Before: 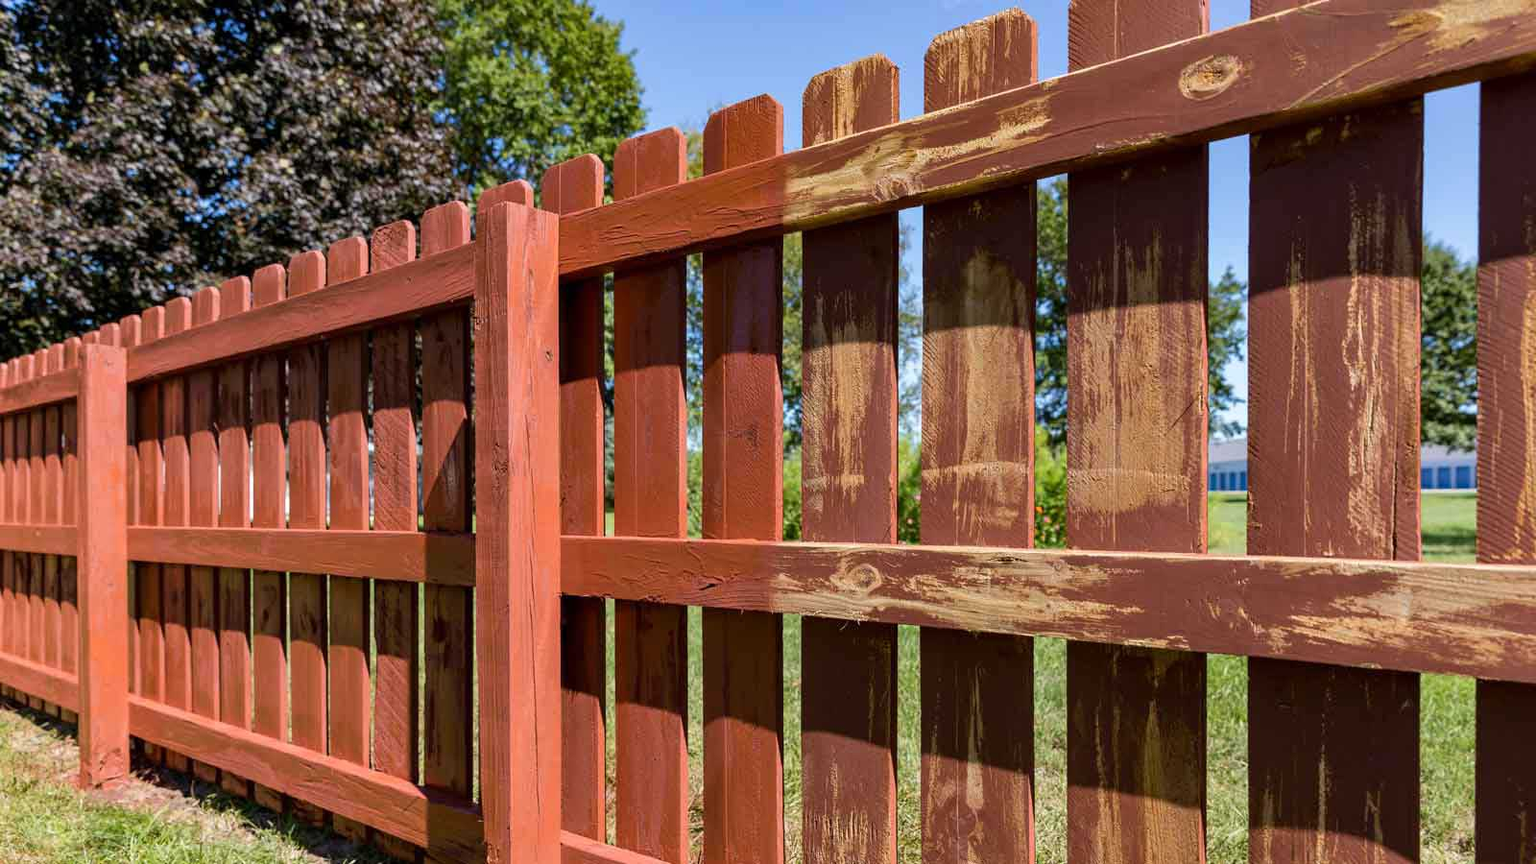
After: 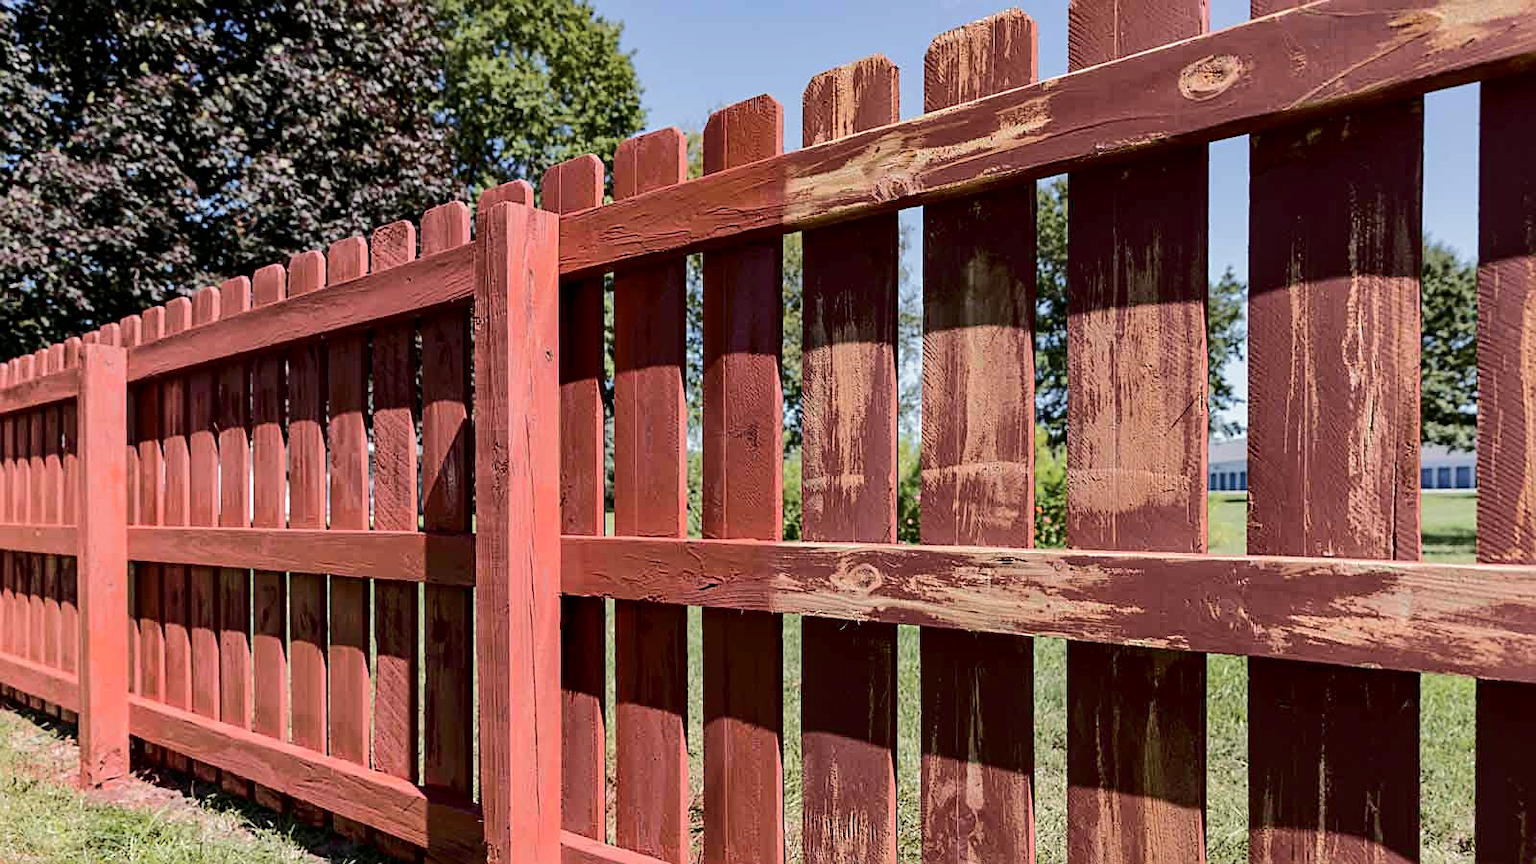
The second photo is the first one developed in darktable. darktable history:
tone curve: curves: ch0 [(0, 0) (0.058, 0.022) (0.265, 0.208) (0.41, 0.417) (0.485, 0.524) (0.638, 0.673) (0.845, 0.828) (0.994, 0.964)]; ch1 [(0, 0) (0.136, 0.146) (0.317, 0.34) (0.382, 0.408) (0.469, 0.482) (0.498, 0.497) (0.557, 0.573) (0.644, 0.643) (0.725, 0.765) (1, 1)]; ch2 [(0, 0) (0.352, 0.403) (0.45, 0.469) (0.502, 0.504) (0.54, 0.524) (0.592, 0.566) (0.638, 0.599) (1, 1)], color space Lab, independent channels, preserve colors none
tone equalizer: on, module defaults
sharpen: on, module defaults
